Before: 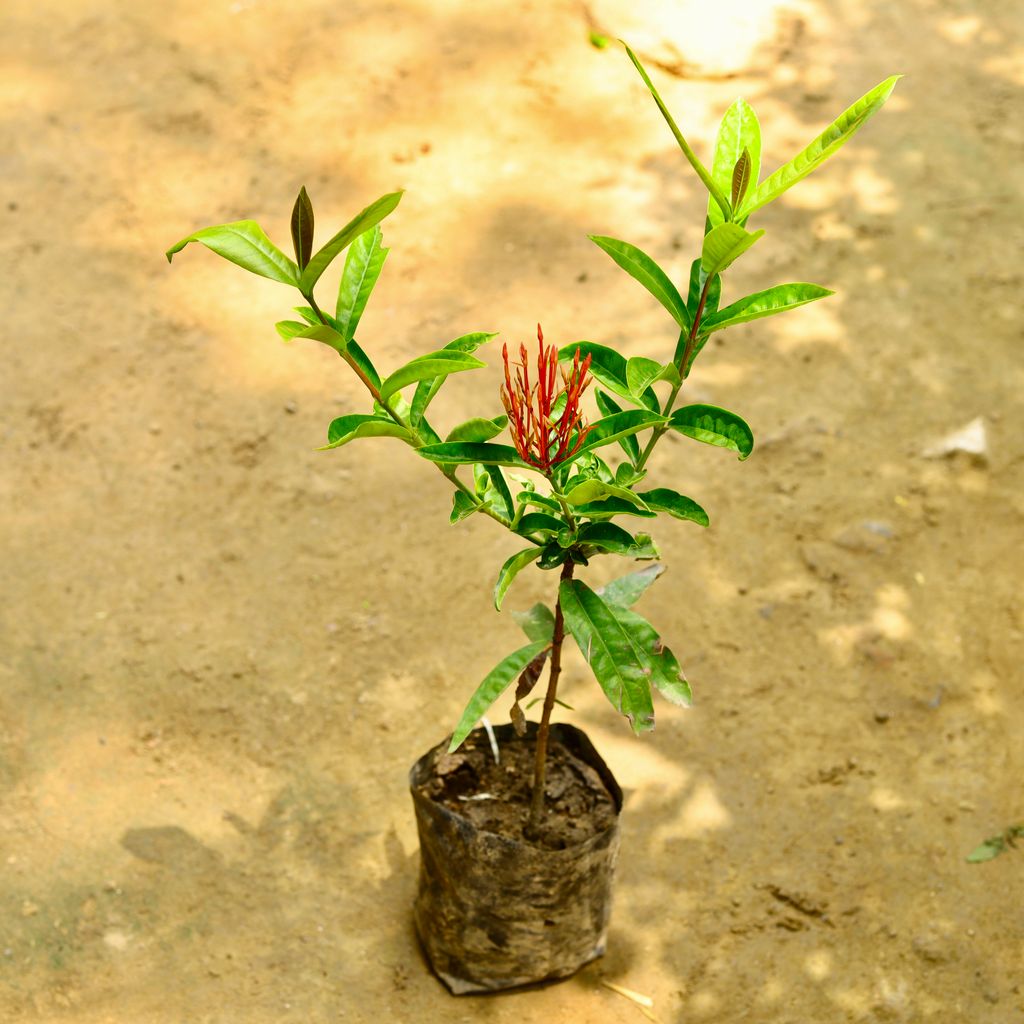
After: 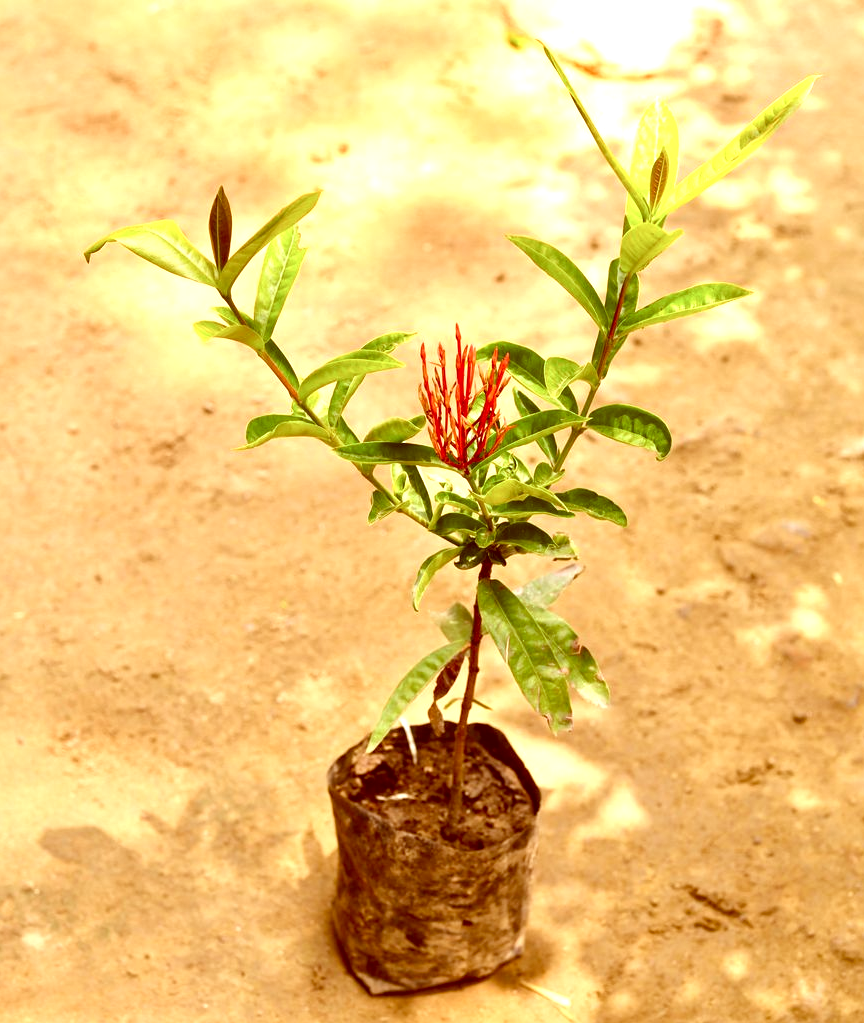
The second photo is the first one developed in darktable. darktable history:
color correction: highlights a* 9.47, highlights b* 8.77, shadows a* 39.74, shadows b* 39.27, saturation 0.8
exposure: exposure 0.608 EV, compensate exposure bias true, compensate highlight preservation false
crop: left 8.023%, right 7.517%
